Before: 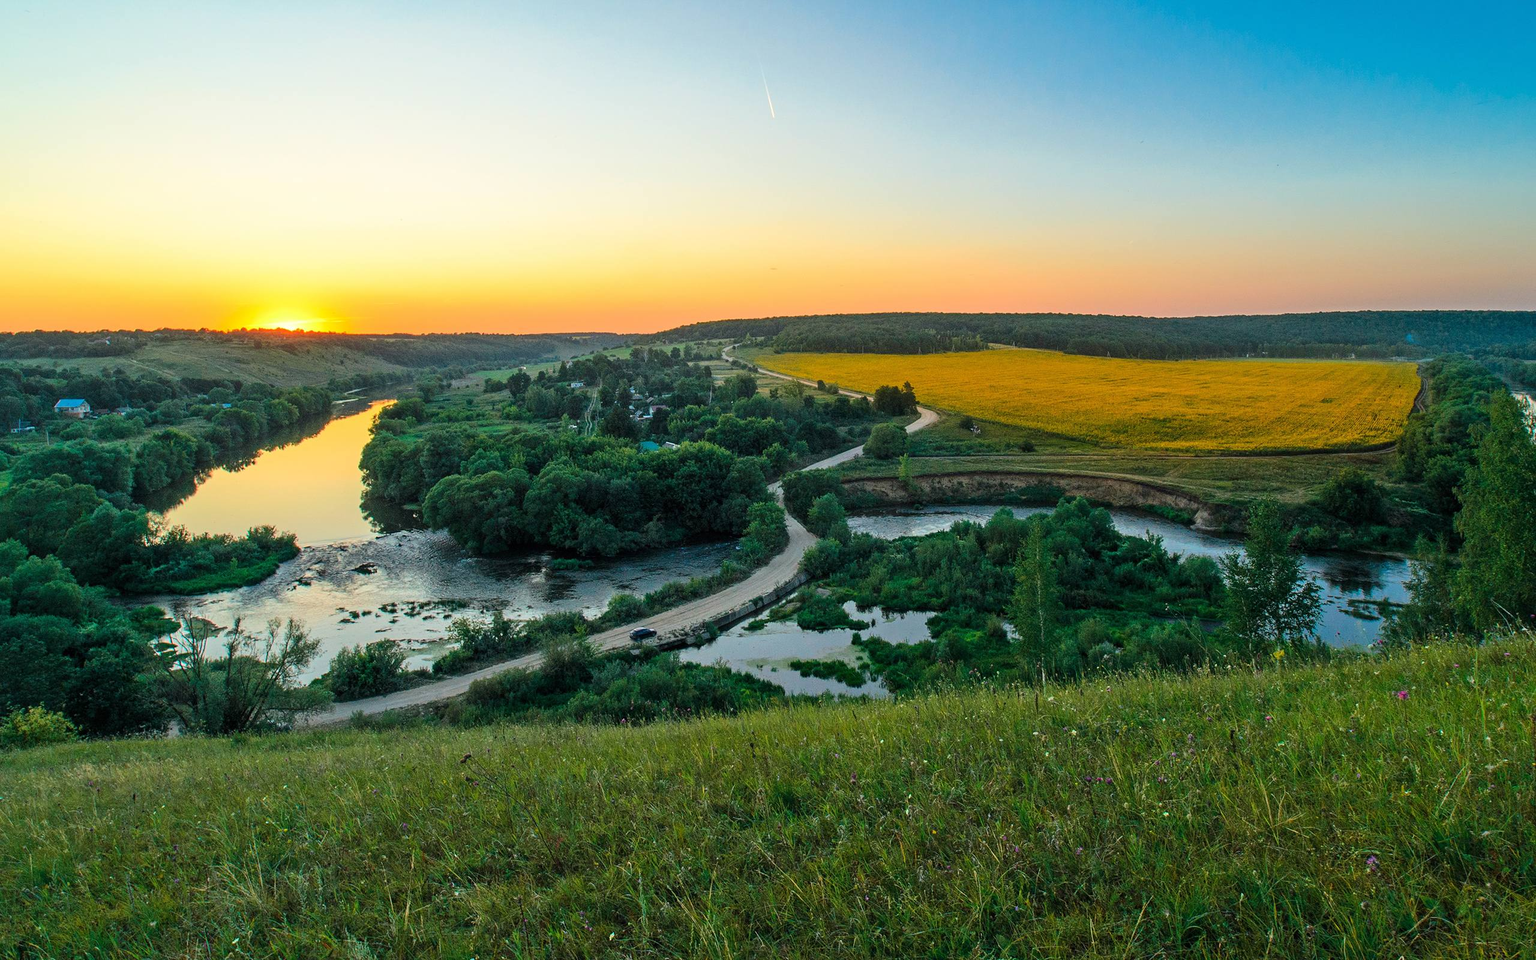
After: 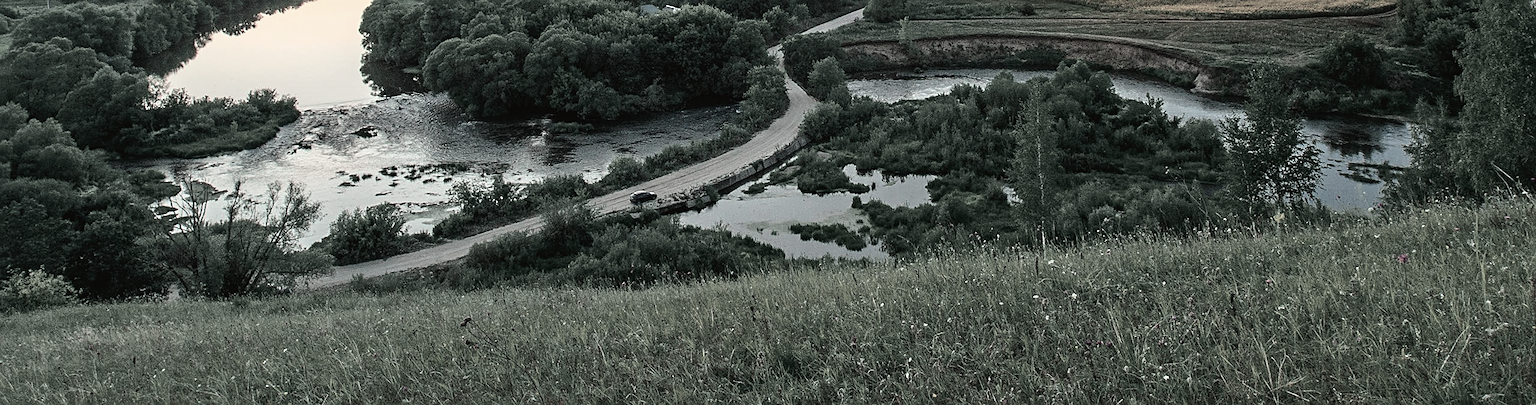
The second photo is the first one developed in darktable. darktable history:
sharpen: on, module defaults
crop: top 45.551%, bottom 12.262%
tone curve: curves: ch0 [(0, 0.021) (0.059, 0.053) (0.197, 0.191) (0.32, 0.311) (0.495, 0.505) (0.725, 0.731) (0.89, 0.919) (1, 1)]; ch1 [(0, 0) (0.094, 0.081) (0.285, 0.299) (0.401, 0.424) (0.453, 0.439) (0.495, 0.496) (0.54, 0.55) (0.615, 0.637) (0.657, 0.683) (1, 1)]; ch2 [(0, 0) (0.257, 0.217) (0.43, 0.421) (0.498, 0.507) (0.547, 0.539) (0.595, 0.56) (0.644, 0.599) (1, 1)], color space Lab, independent channels, preserve colors none
contrast brightness saturation: contrast 0.06, brightness -0.01, saturation -0.23
color correction: saturation 0.3
exposure: exposure 0.197 EV, compensate highlight preservation false
